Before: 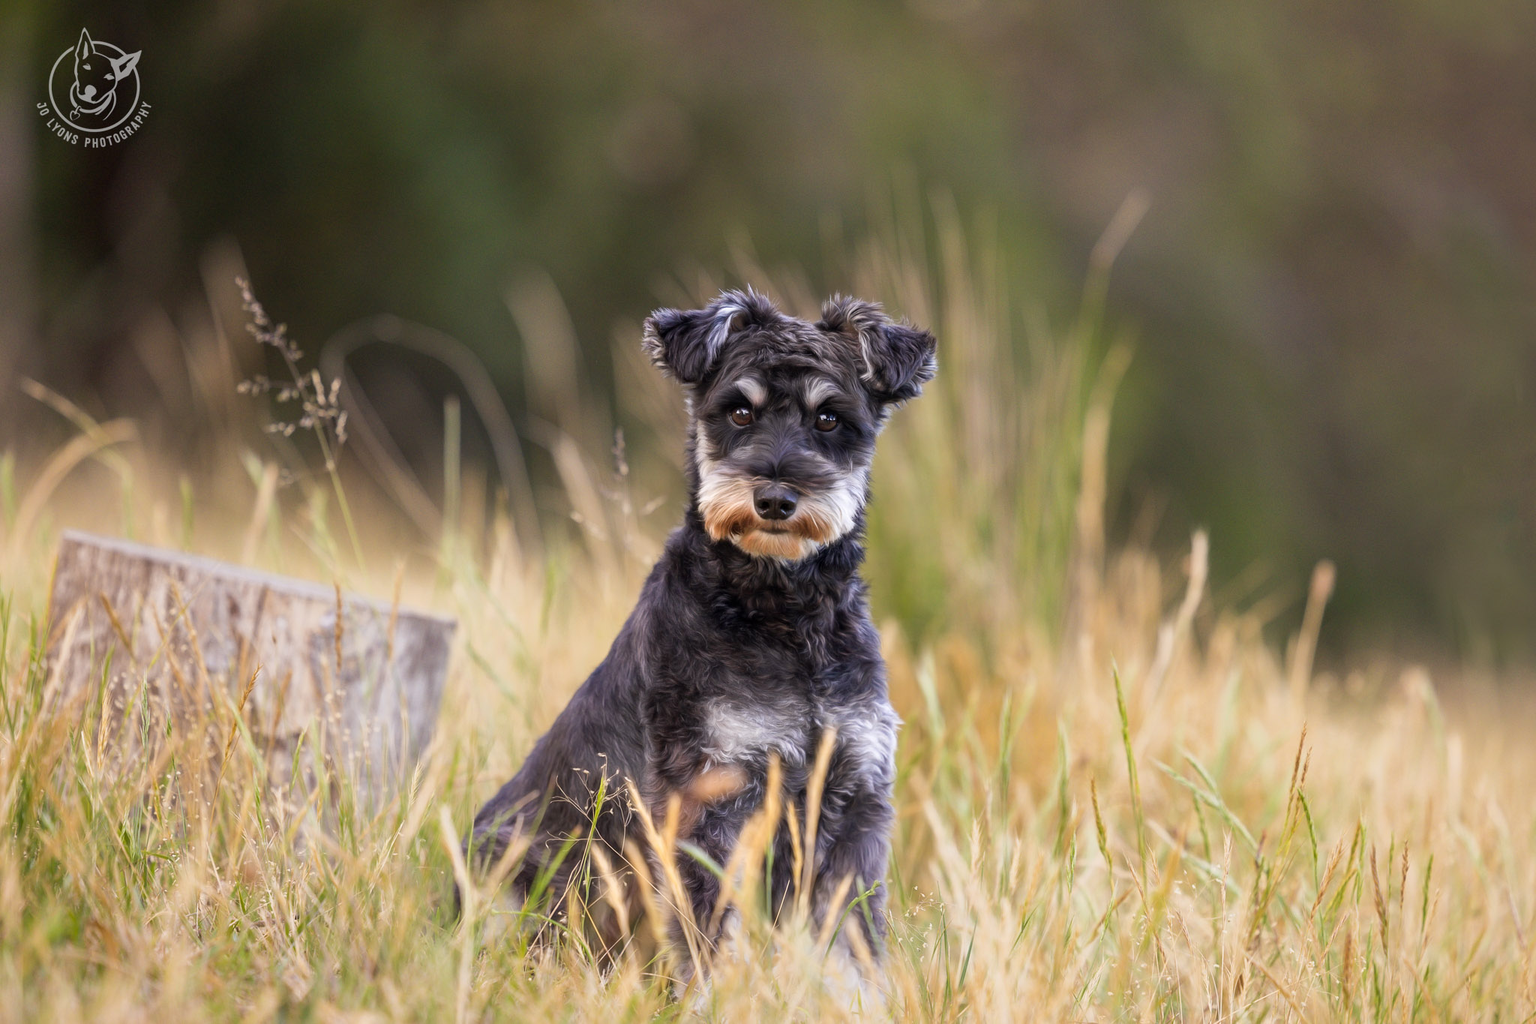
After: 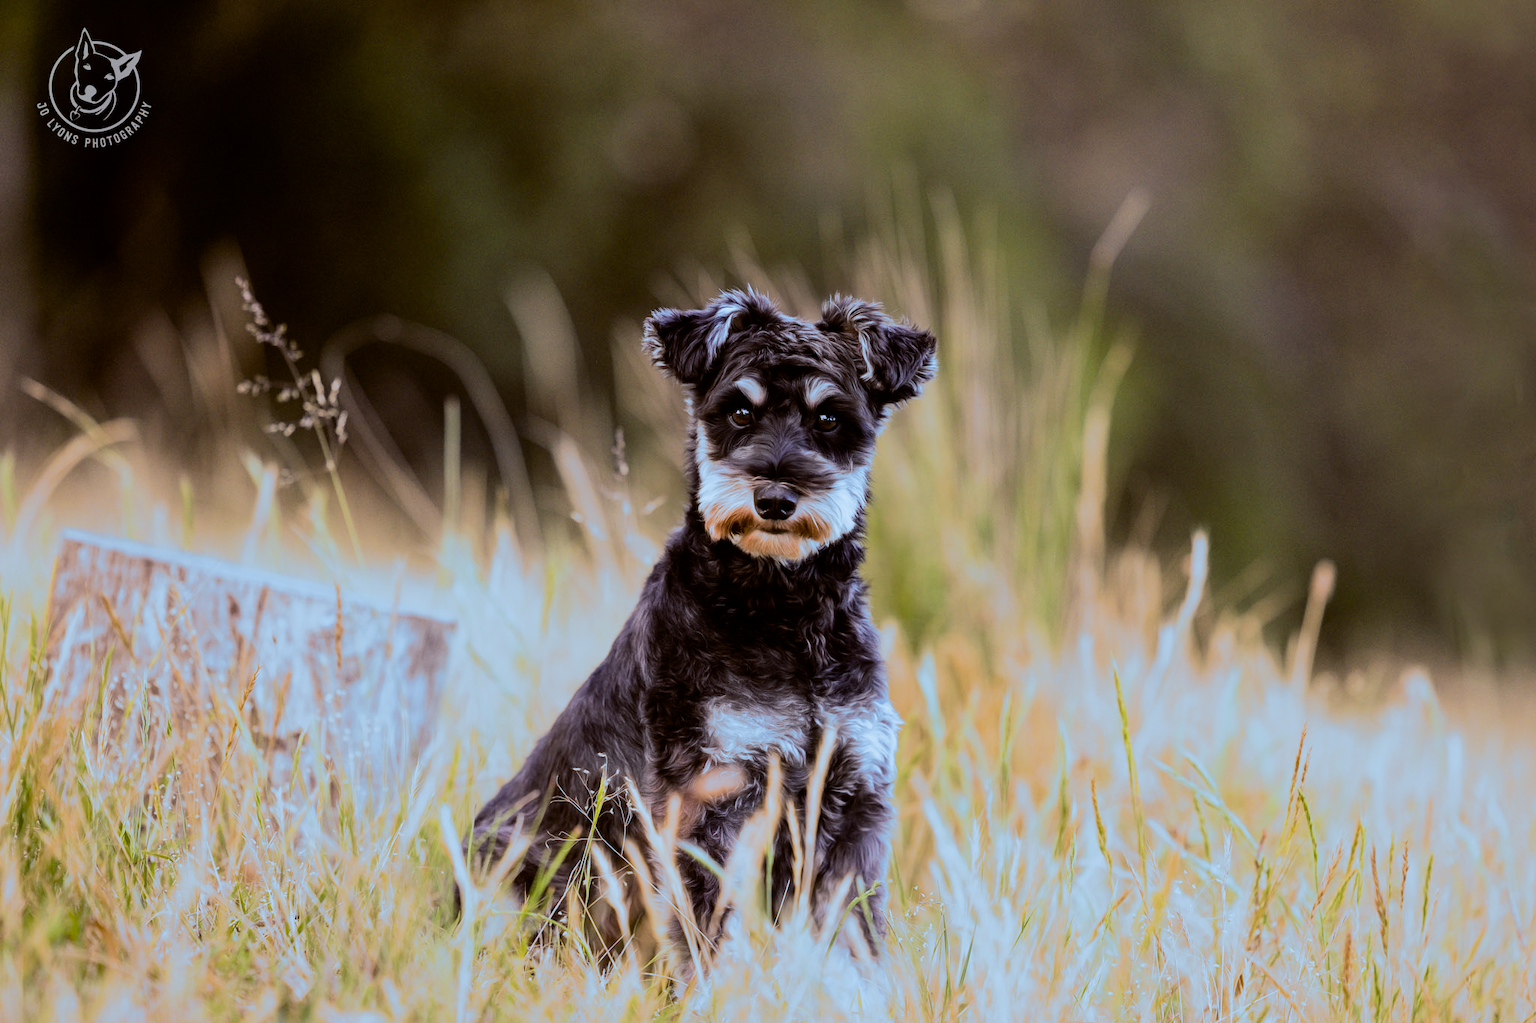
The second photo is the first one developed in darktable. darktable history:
color balance: lift [1, 1.015, 1.004, 0.985], gamma [1, 0.958, 0.971, 1.042], gain [1, 0.956, 0.977, 1.044]
split-toning: shadows › hue 351.18°, shadows › saturation 0.86, highlights › hue 218.82°, highlights › saturation 0.73, balance -19.167
filmic rgb: black relative exposure -5 EV, hardness 2.88, contrast 1.4, highlights saturation mix -30%
